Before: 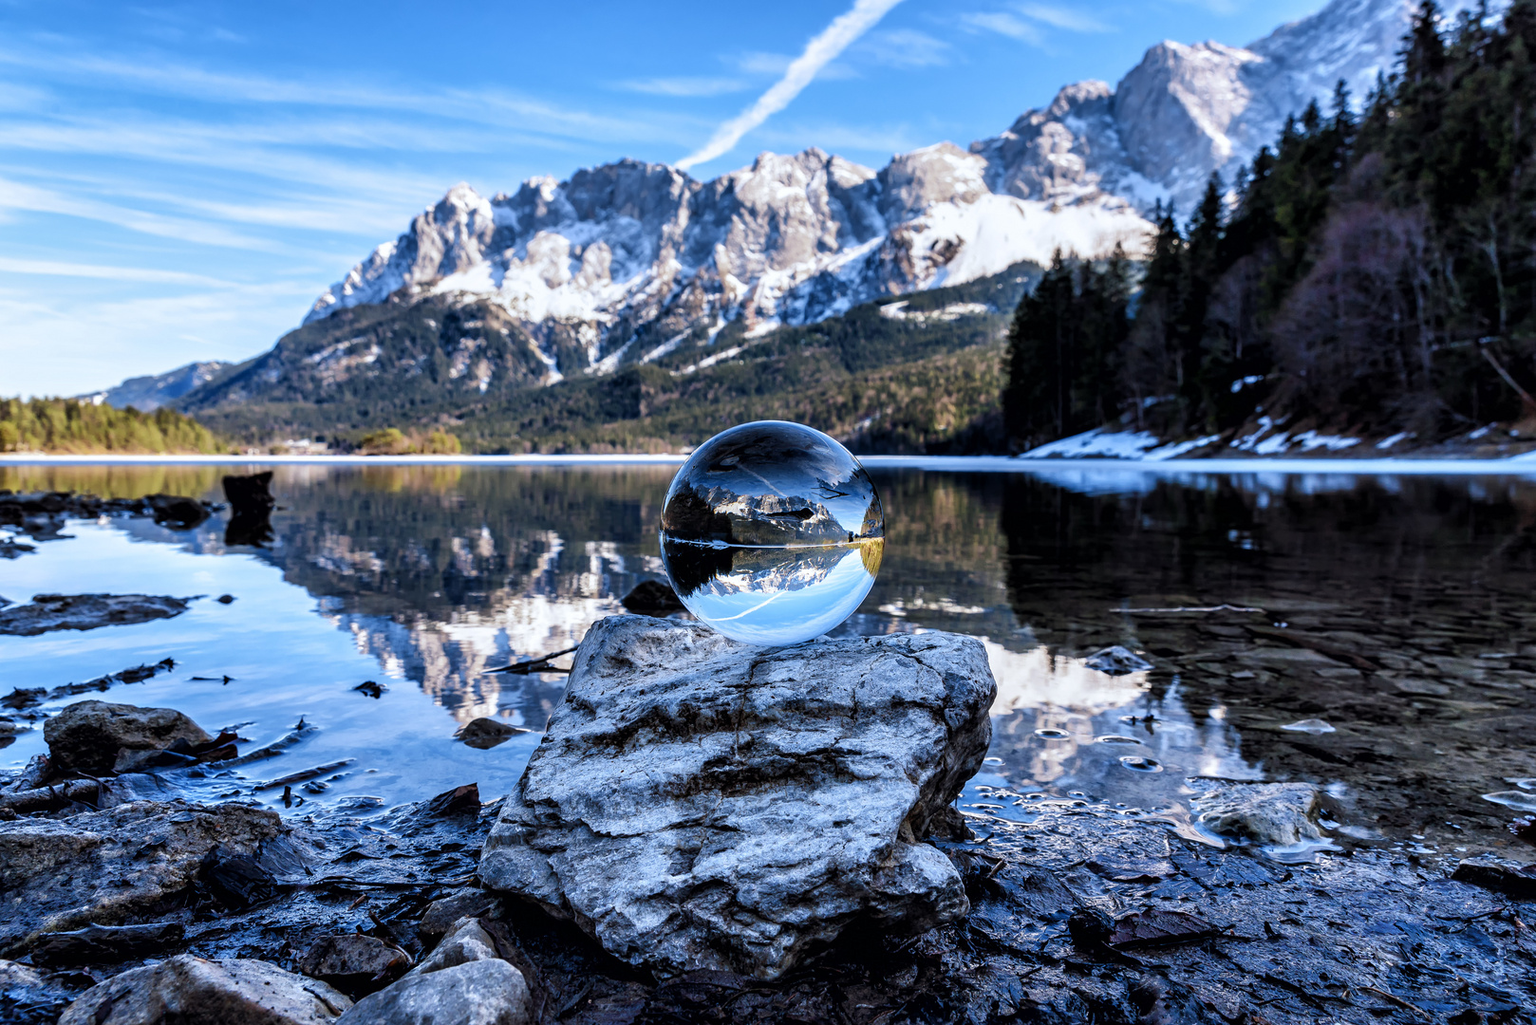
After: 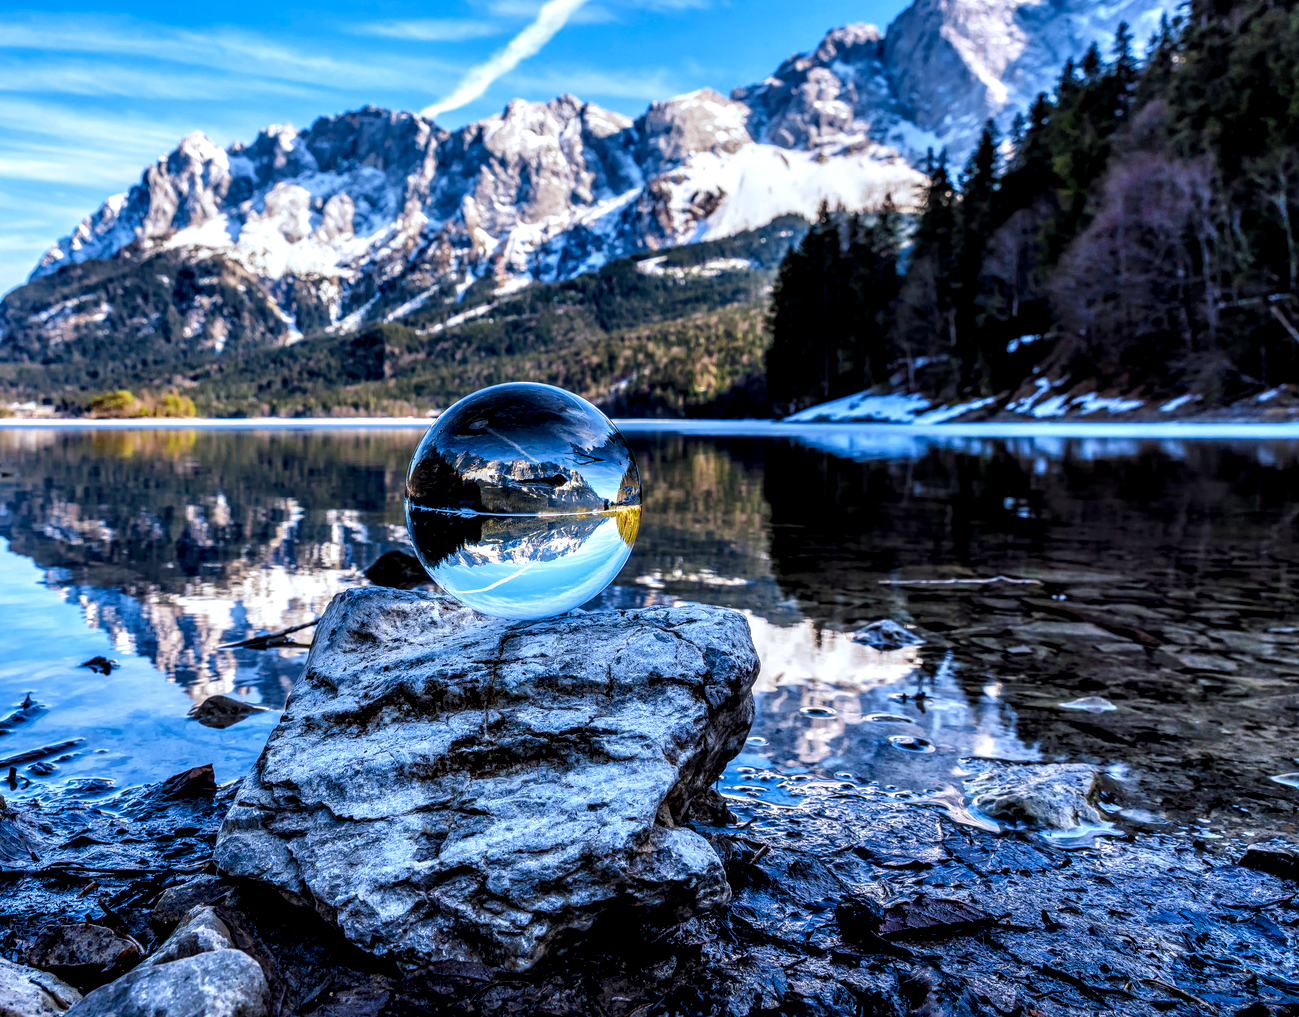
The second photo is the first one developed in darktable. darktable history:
color balance rgb: perceptual saturation grading › global saturation 25%, global vibrance 20%
local contrast: detail 150%
crop and rotate: left 17.959%, top 5.771%, right 1.742%
